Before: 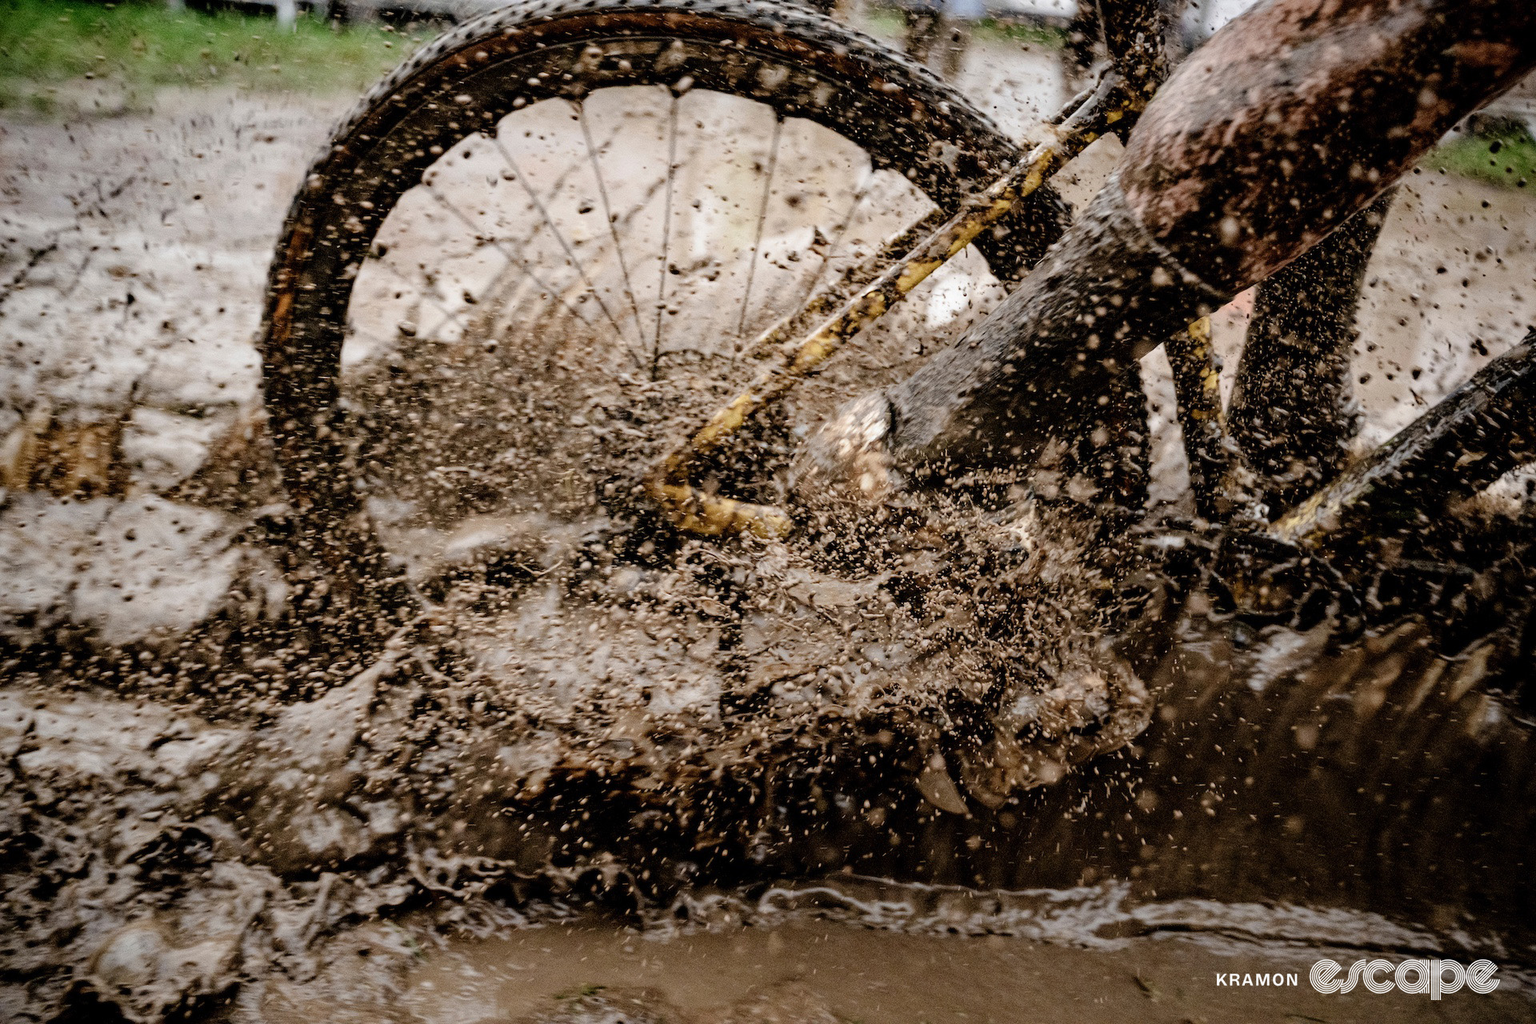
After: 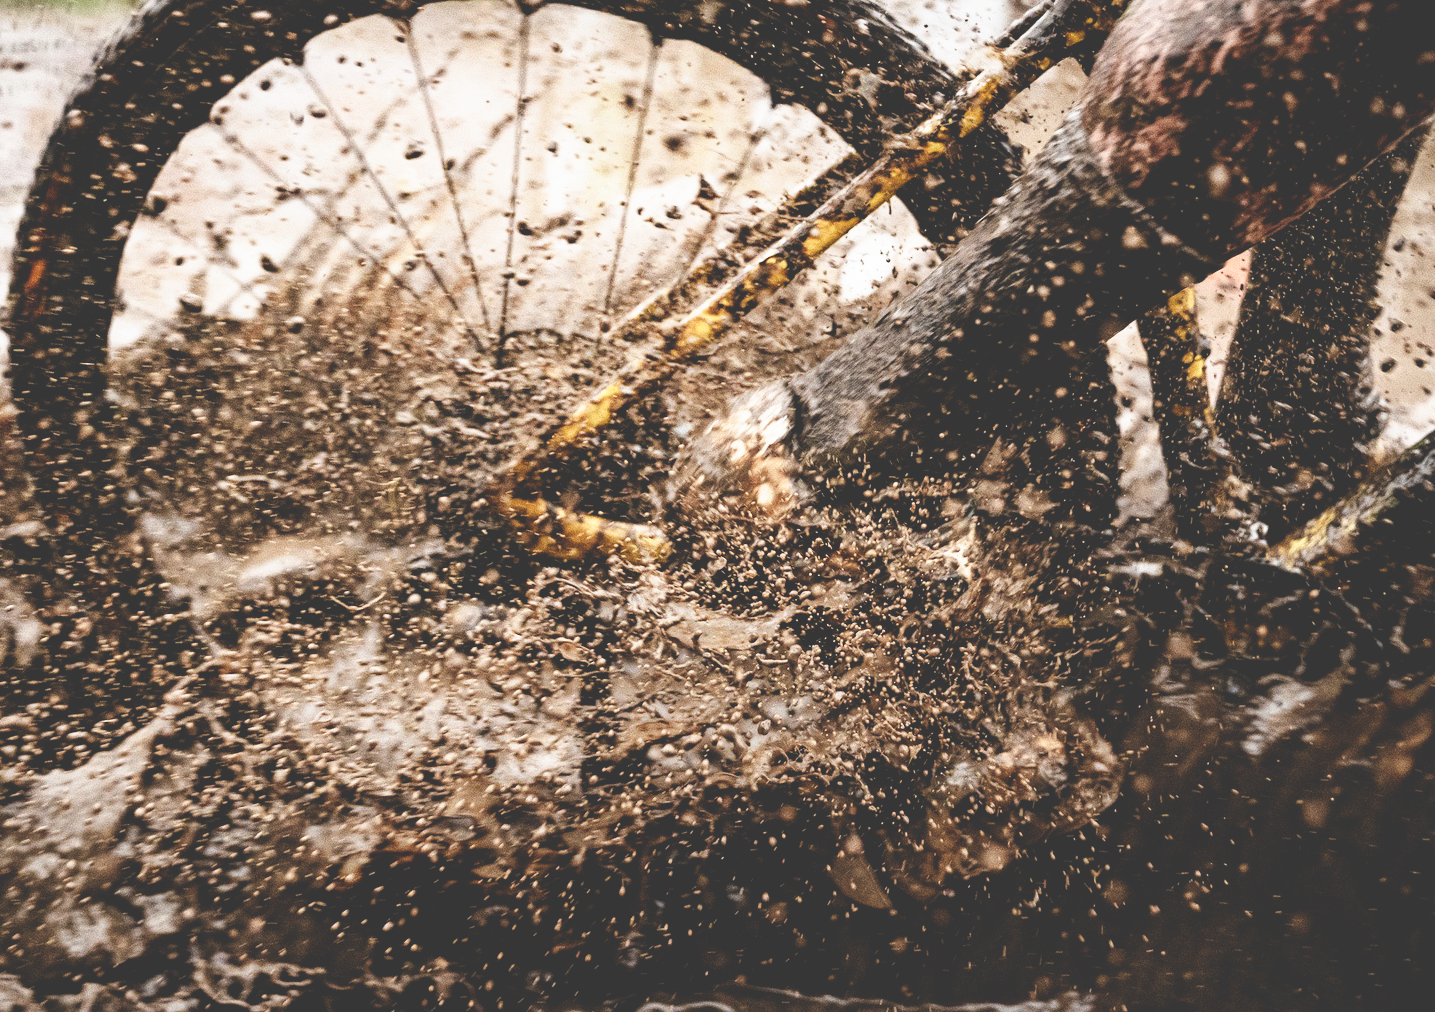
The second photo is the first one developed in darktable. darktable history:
base curve: curves: ch0 [(0, 0.036) (0.007, 0.037) (0.604, 0.887) (1, 1)], preserve colors none
crop: left 16.605%, top 8.44%, right 8.609%, bottom 12.443%
